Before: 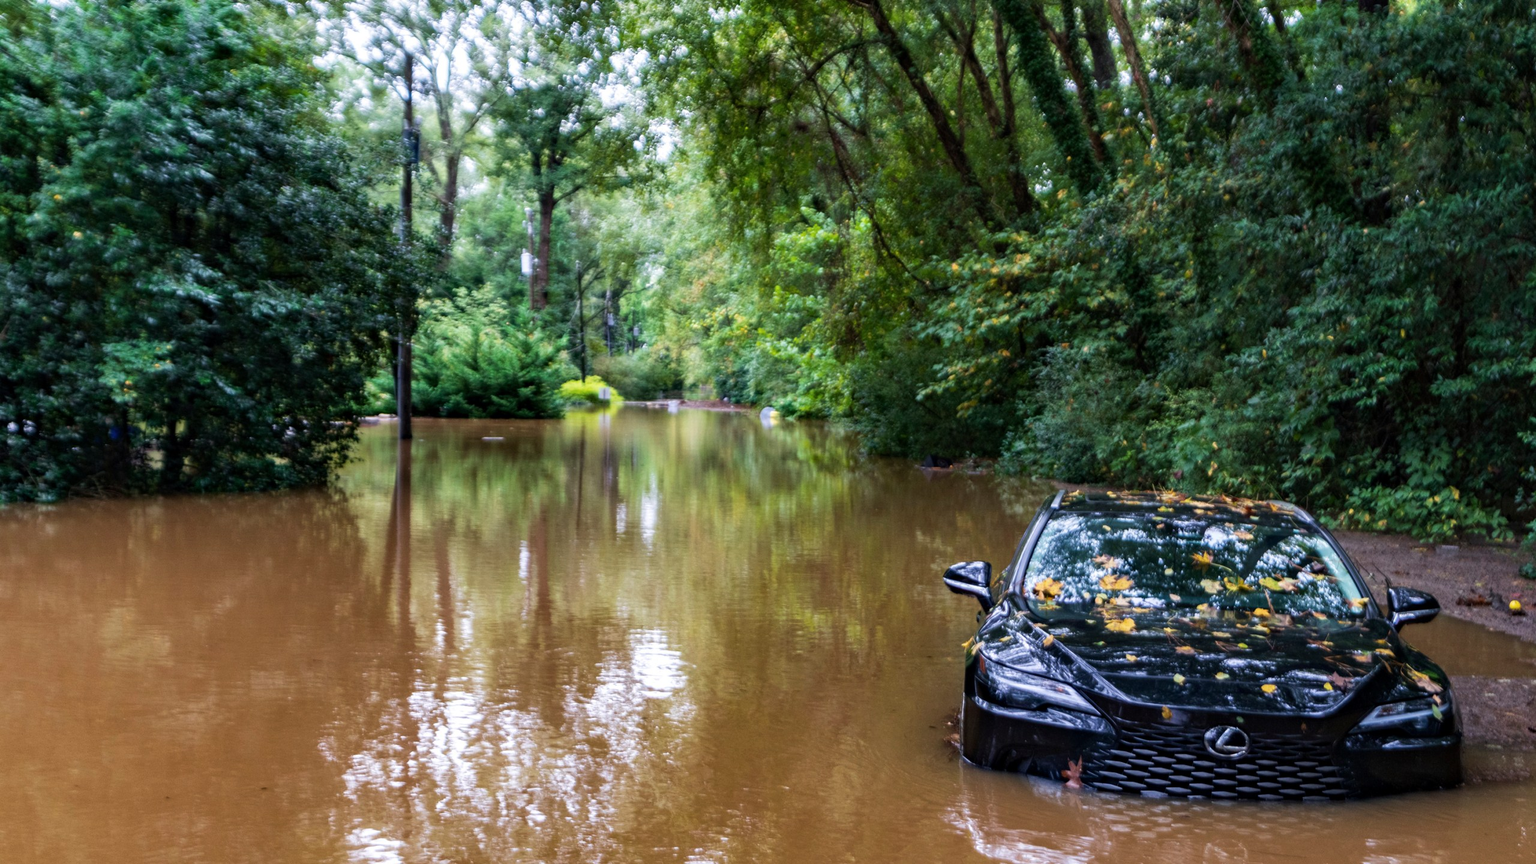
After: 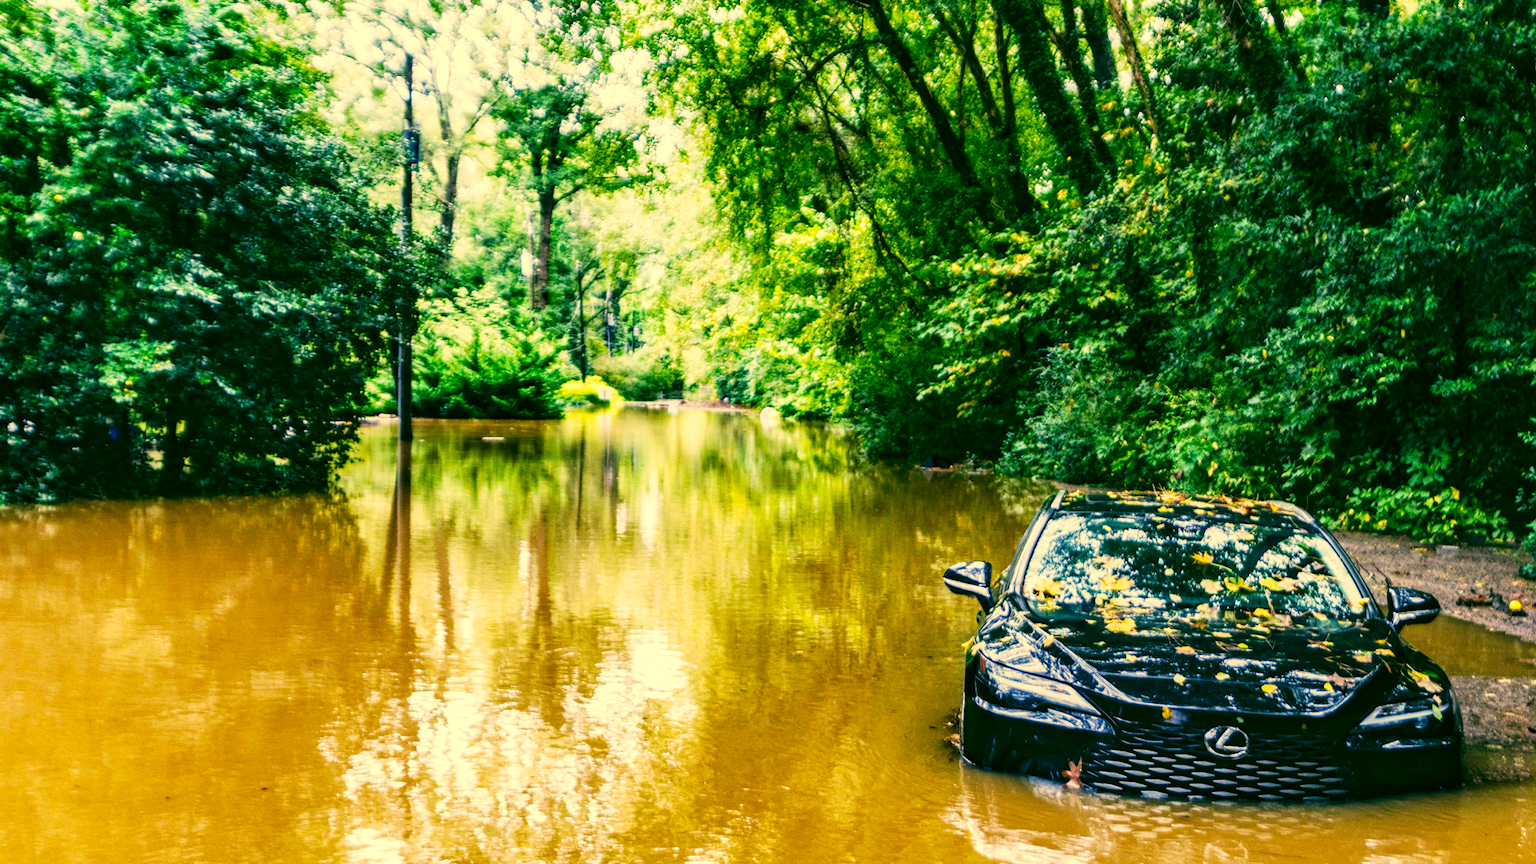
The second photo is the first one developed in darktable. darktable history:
color correction: highlights a* 5.69, highlights b* 33.6, shadows a* -25.87, shadows b* 3.98
tone curve: curves: ch0 [(0, 0) (0.739, 0.837) (1, 1)]; ch1 [(0, 0) (0.226, 0.261) (0.383, 0.397) (0.462, 0.473) (0.498, 0.502) (0.521, 0.52) (0.578, 0.57) (1, 1)]; ch2 [(0, 0) (0.438, 0.456) (0.5, 0.5) (0.547, 0.557) (0.597, 0.58) (0.629, 0.603) (1, 1)], preserve colors none
exposure: exposure 0.203 EV, compensate highlight preservation false
local contrast: on, module defaults
base curve: curves: ch0 [(0, 0) (0.032, 0.025) (0.121, 0.166) (0.206, 0.329) (0.605, 0.79) (1, 1)], preserve colors none
